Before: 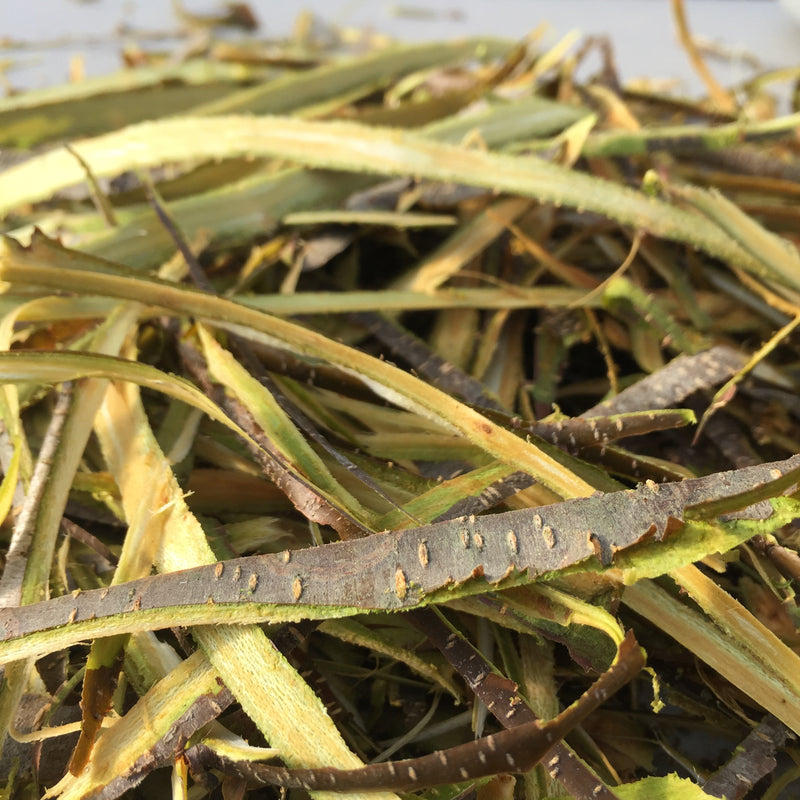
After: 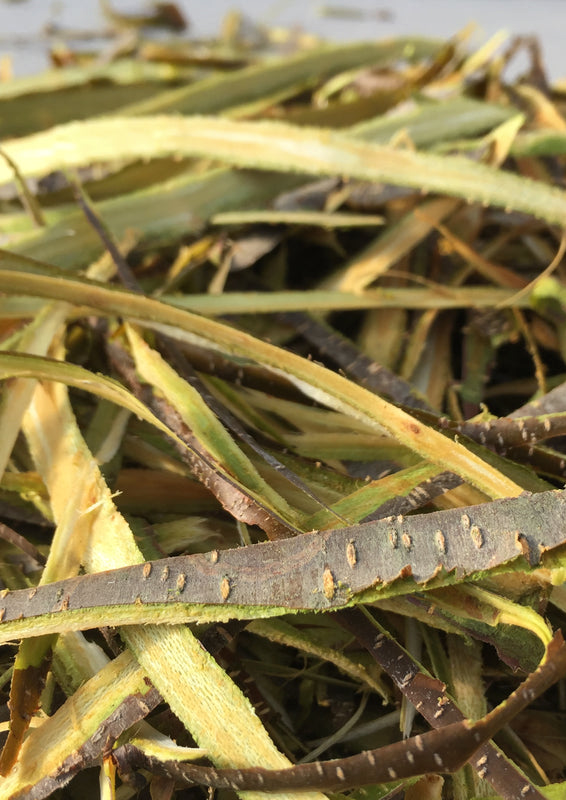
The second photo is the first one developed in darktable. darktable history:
crop and rotate: left 9.061%, right 20.142%
shadows and highlights: soften with gaussian
